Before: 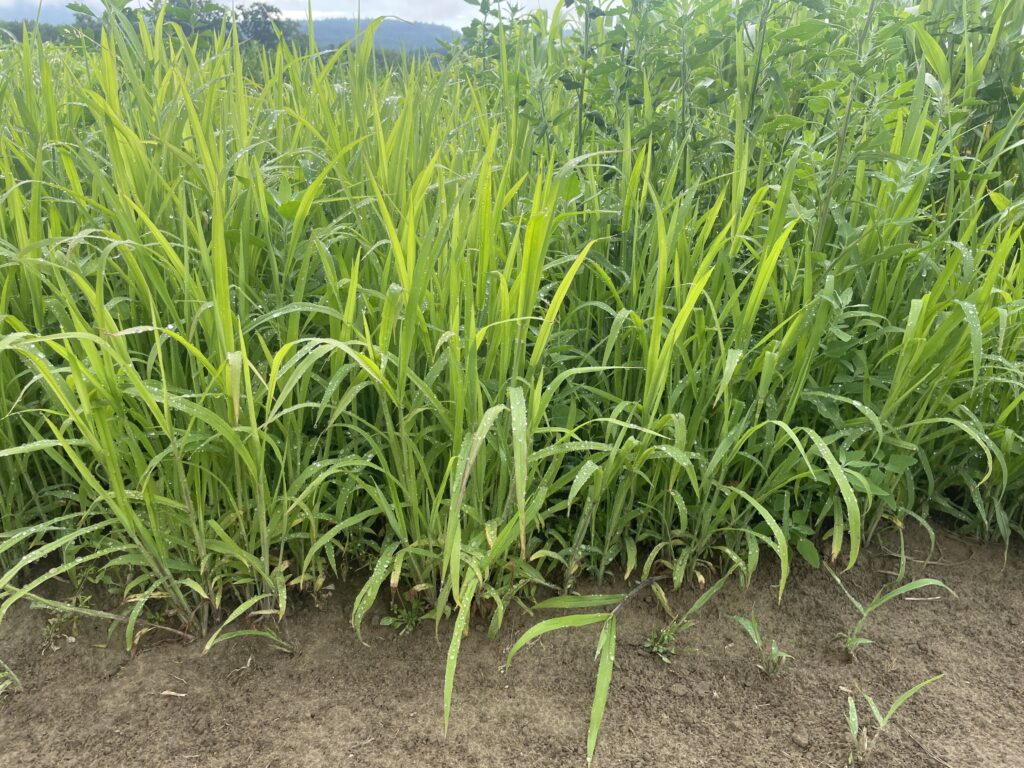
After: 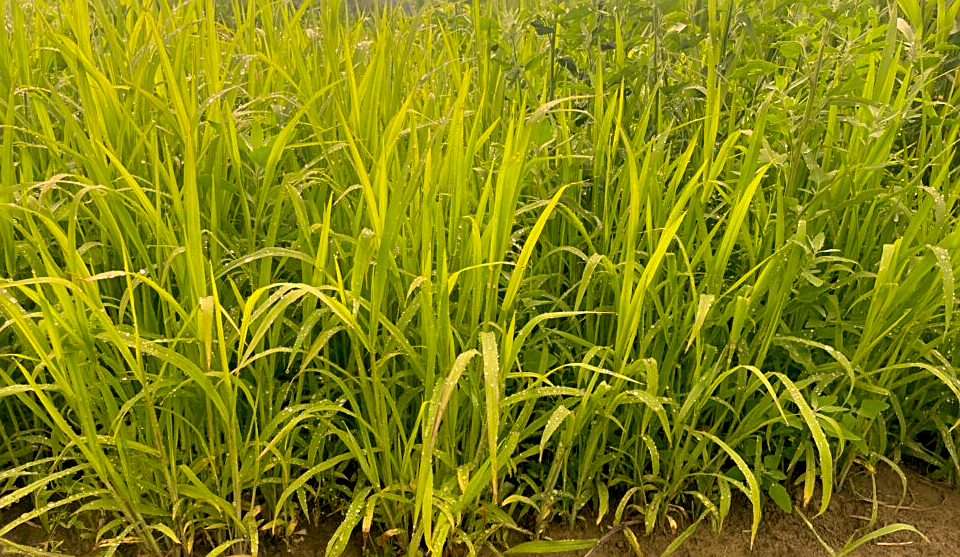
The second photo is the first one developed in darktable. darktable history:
color correction: highlights a* 17.94, highlights b* 35.39, shadows a* 1.48, shadows b* 6.42, saturation 1.01
sharpen: on, module defaults
exposure: black level correction 0.009, compensate highlight preservation false
crop: left 2.737%, top 7.287%, right 3.421%, bottom 20.179%
